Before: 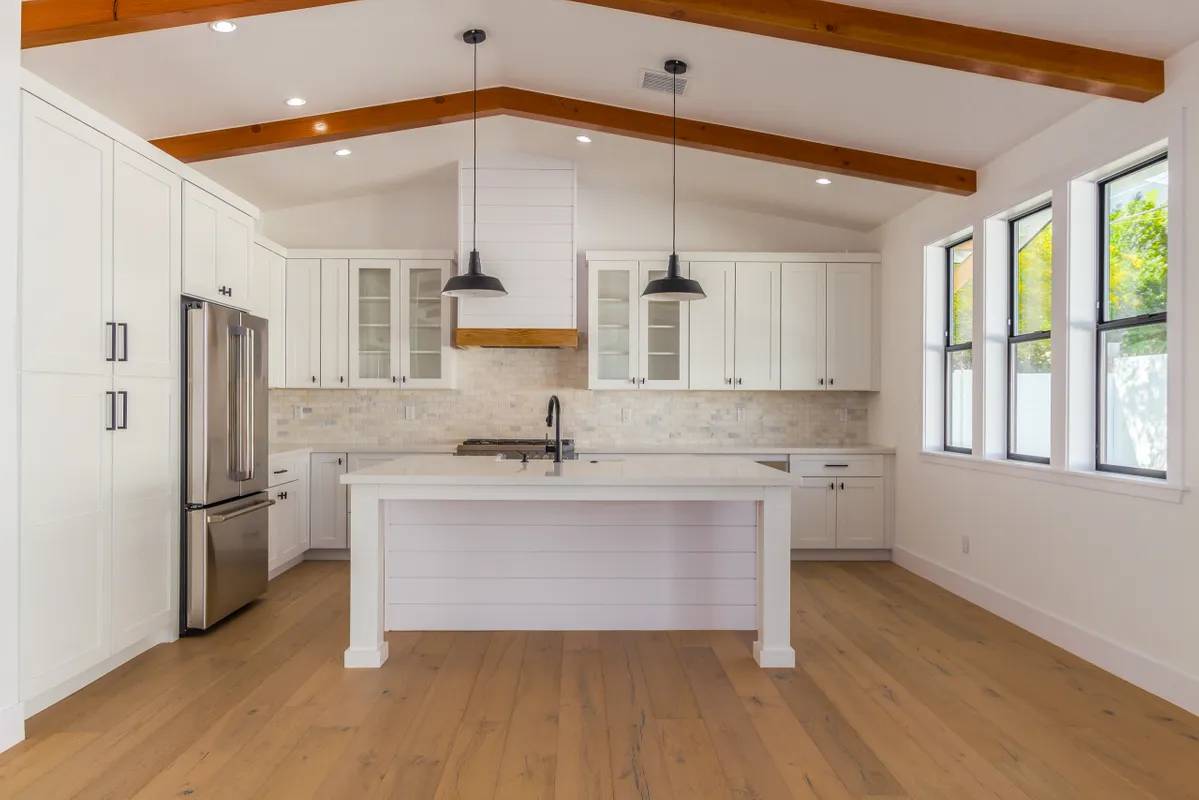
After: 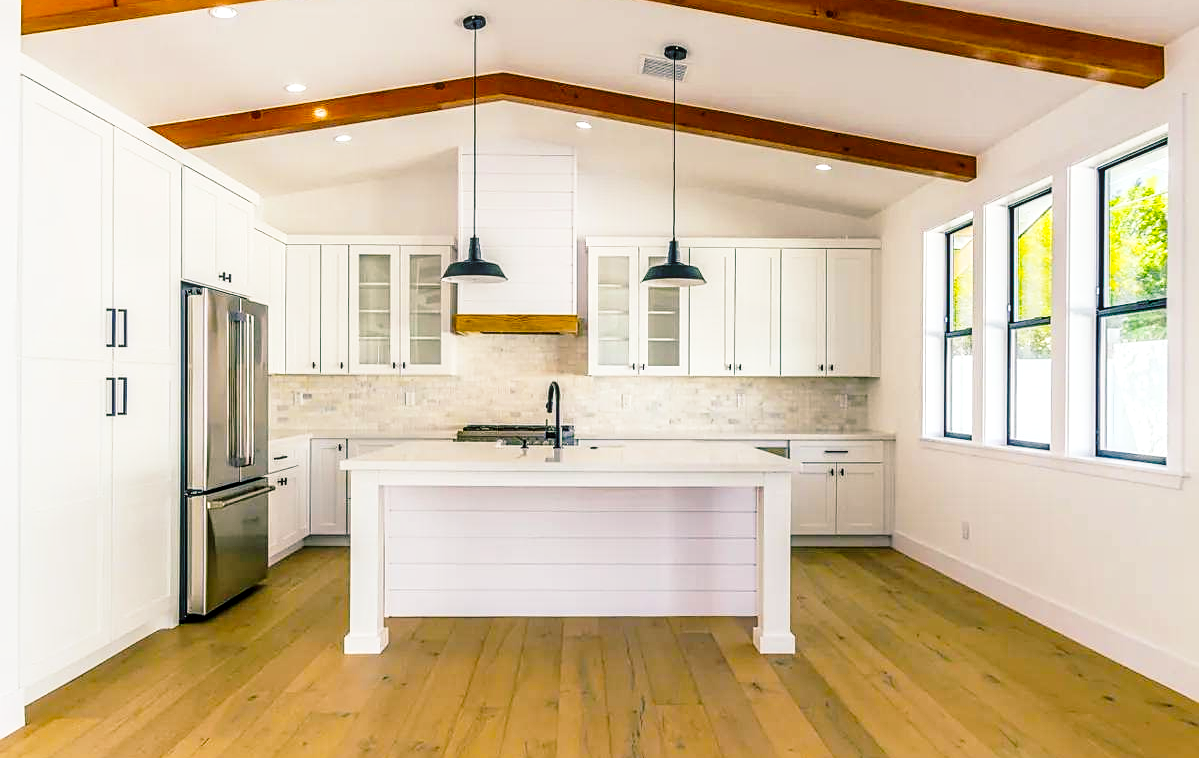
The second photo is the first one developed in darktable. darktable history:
base curve: curves: ch0 [(0, 0) (0.028, 0.03) (0.121, 0.232) (0.46, 0.748) (0.859, 0.968) (1, 1)], preserve colors none
crop and rotate: top 1.967%, bottom 3.273%
sharpen: on, module defaults
local contrast: on, module defaults
color balance rgb: shadows lift › luminance -28.625%, shadows lift › chroma 10.046%, shadows lift › hue 227.17°, power › chroma 0.687%, power › hue 60°, global offset › luminance -0.488%, linear chroma grading › global chroma 15.147%, perceptual saturation grading › global saturation 0.849%, global vibrance 20%
